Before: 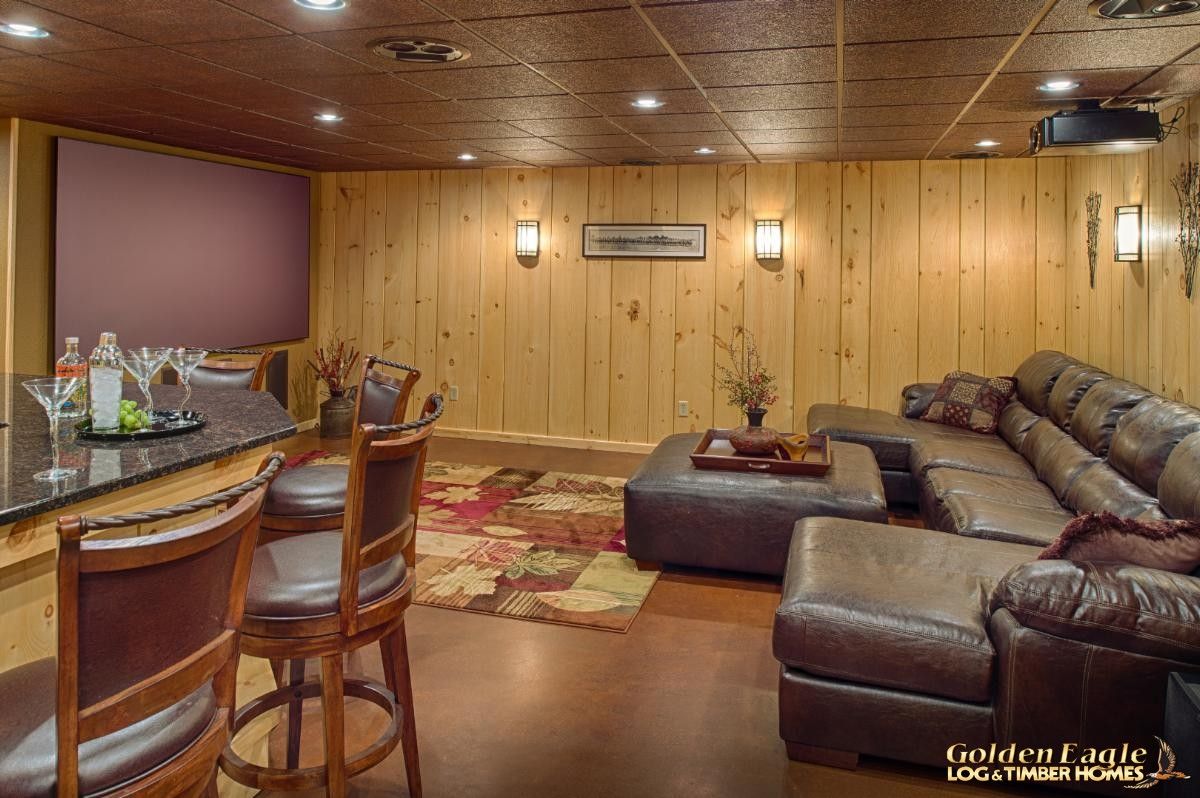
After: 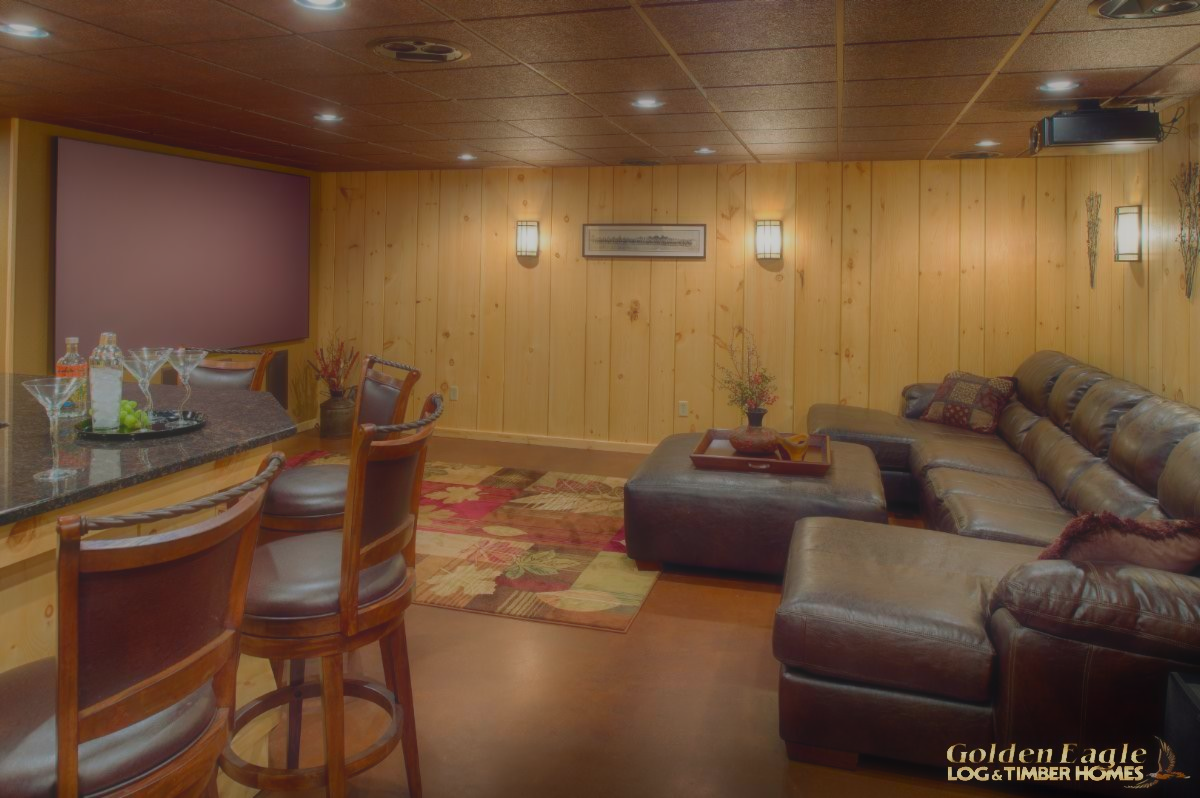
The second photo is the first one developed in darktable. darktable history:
exposure: exposure -0.392 EV, compensate highlight preservation false
contrast equalizer: y [[0.5, 0.542, 0.583, 0.625, 0.667, 0.708], [0.5 ×6], [0.5 ×6], [0, 0.033, 0.067, 0.1, 0.133, 0.167], [0, 0.05, 0.1, 0.15, 0.2, 0.25]], mix -0.993
